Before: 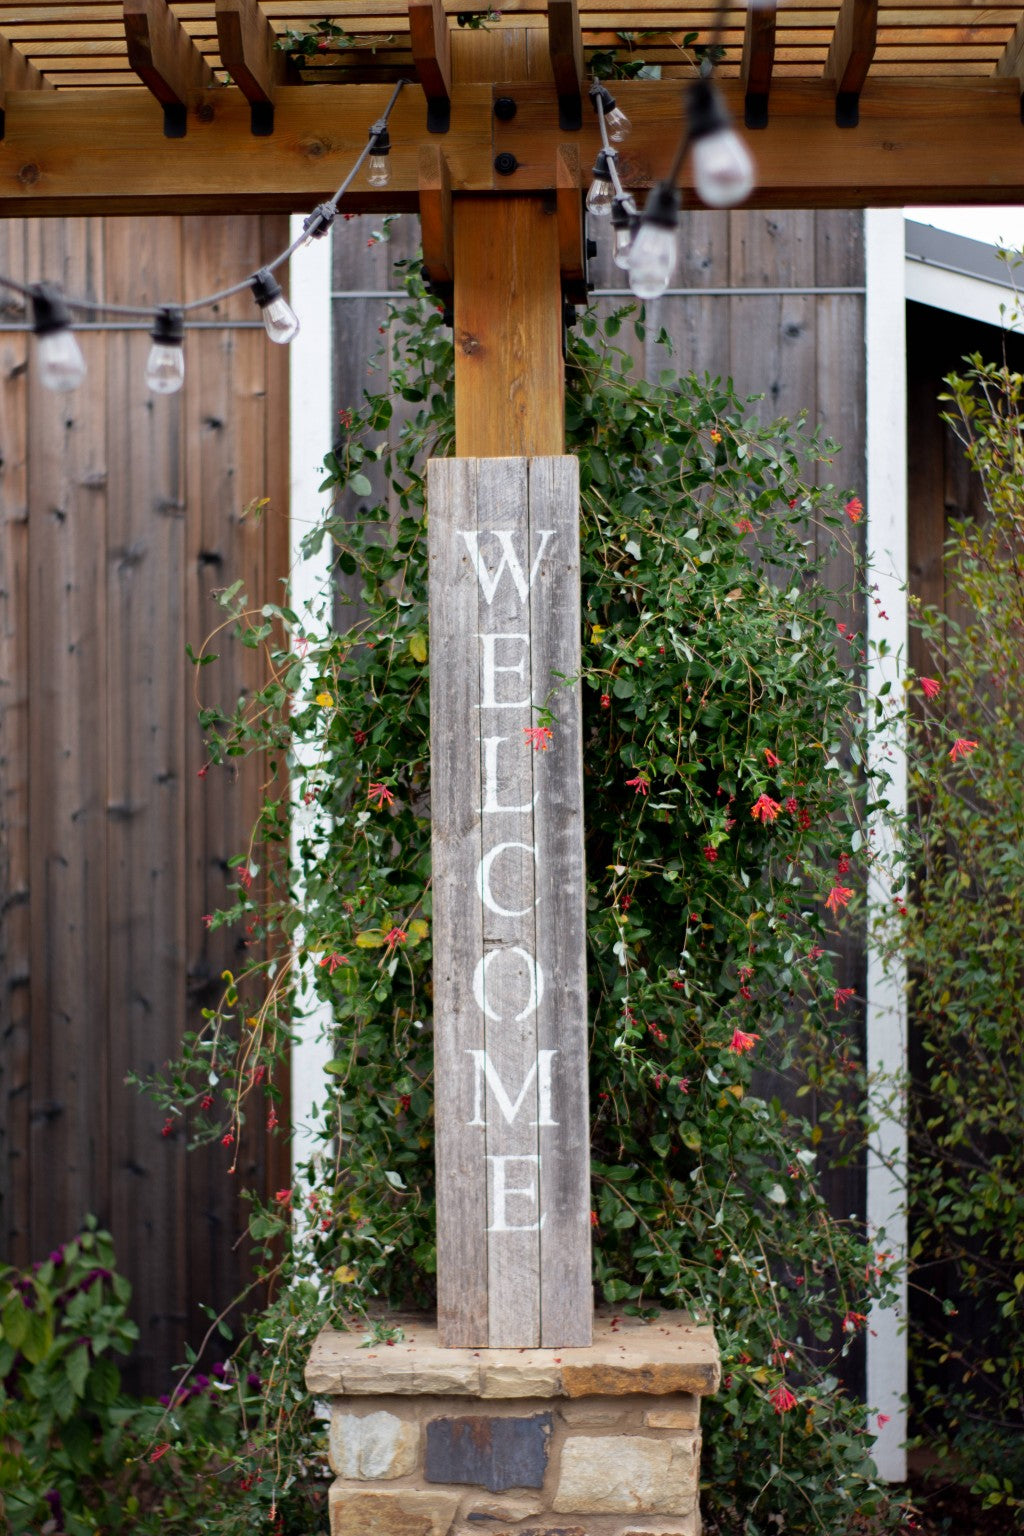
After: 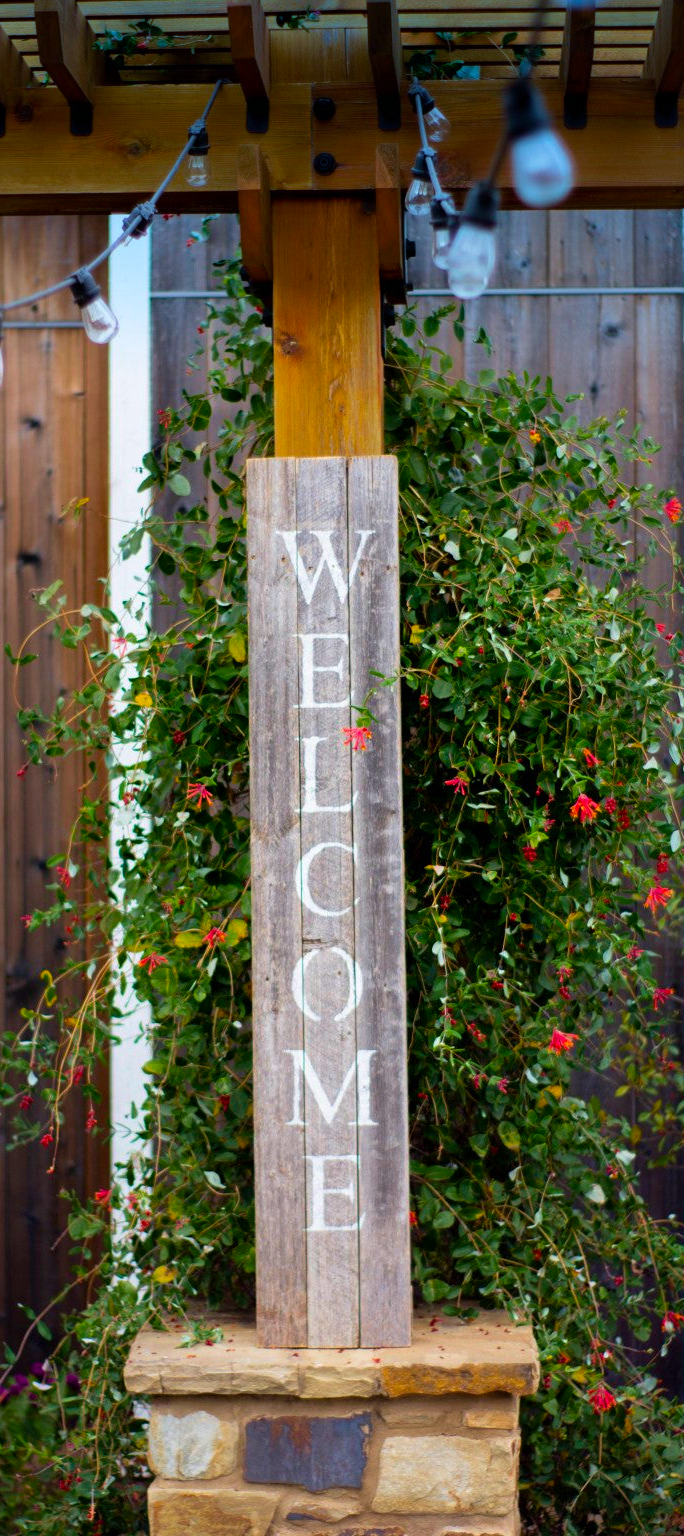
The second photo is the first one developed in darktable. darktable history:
velvia: on, module defaults
crop and rotate: left 17.732%, right 15.423%
graduated density: density 2.02 EV, hardness 44%, rotation 0.374°, offset 8.21, hue 208.8°, saturation 97%
color balance rgb: linear chroma grading › global chroma 10%, perceptual saturation grading › global saturation 30%, global vibrance 10%
